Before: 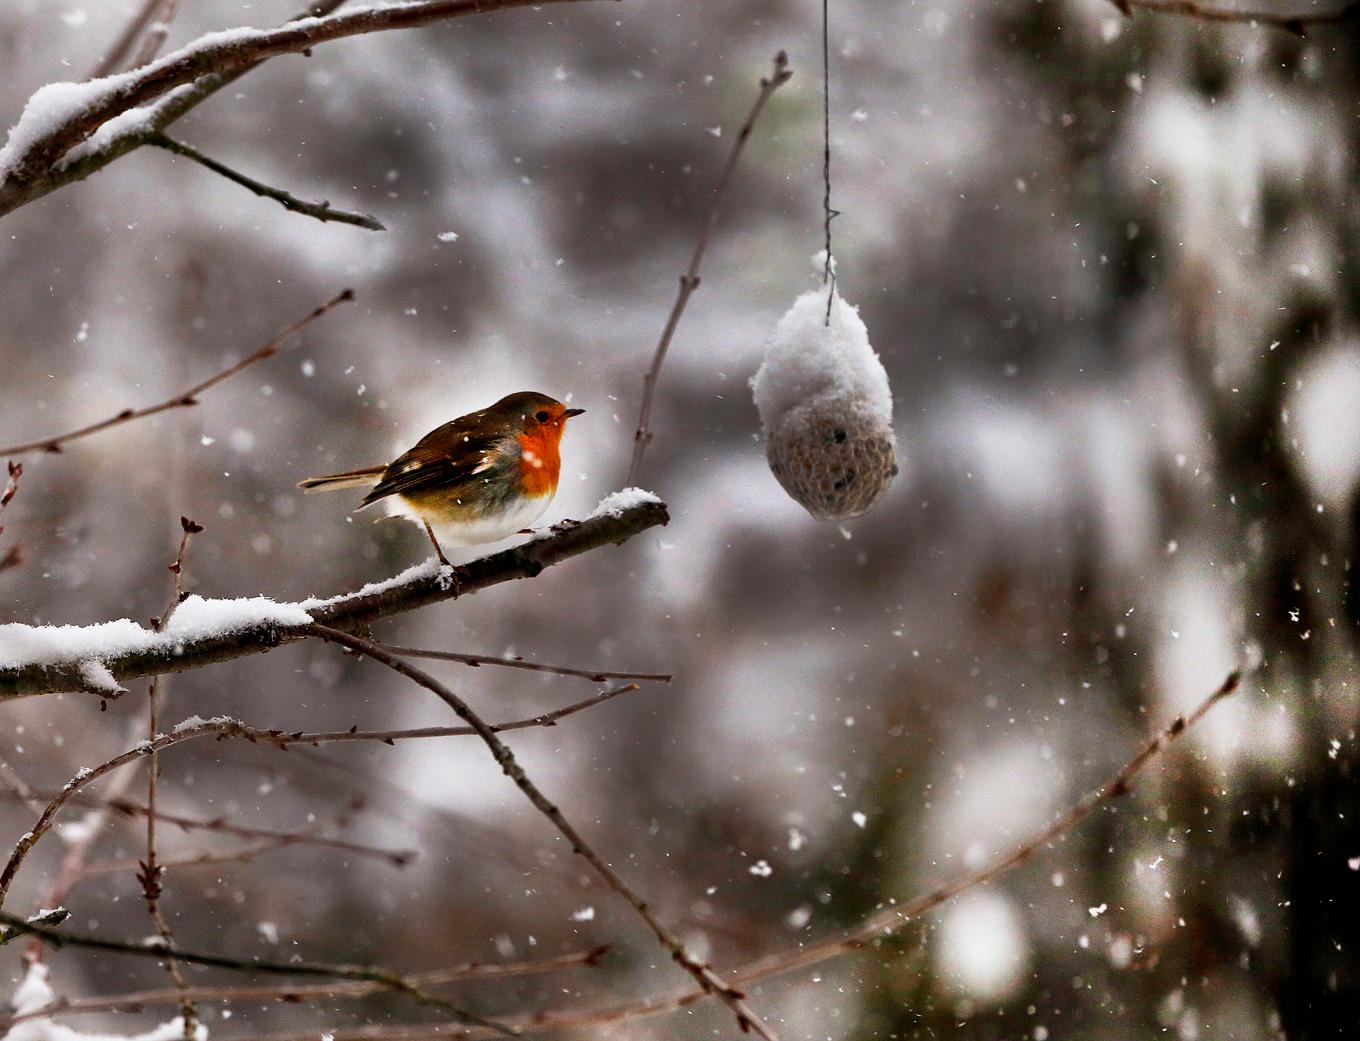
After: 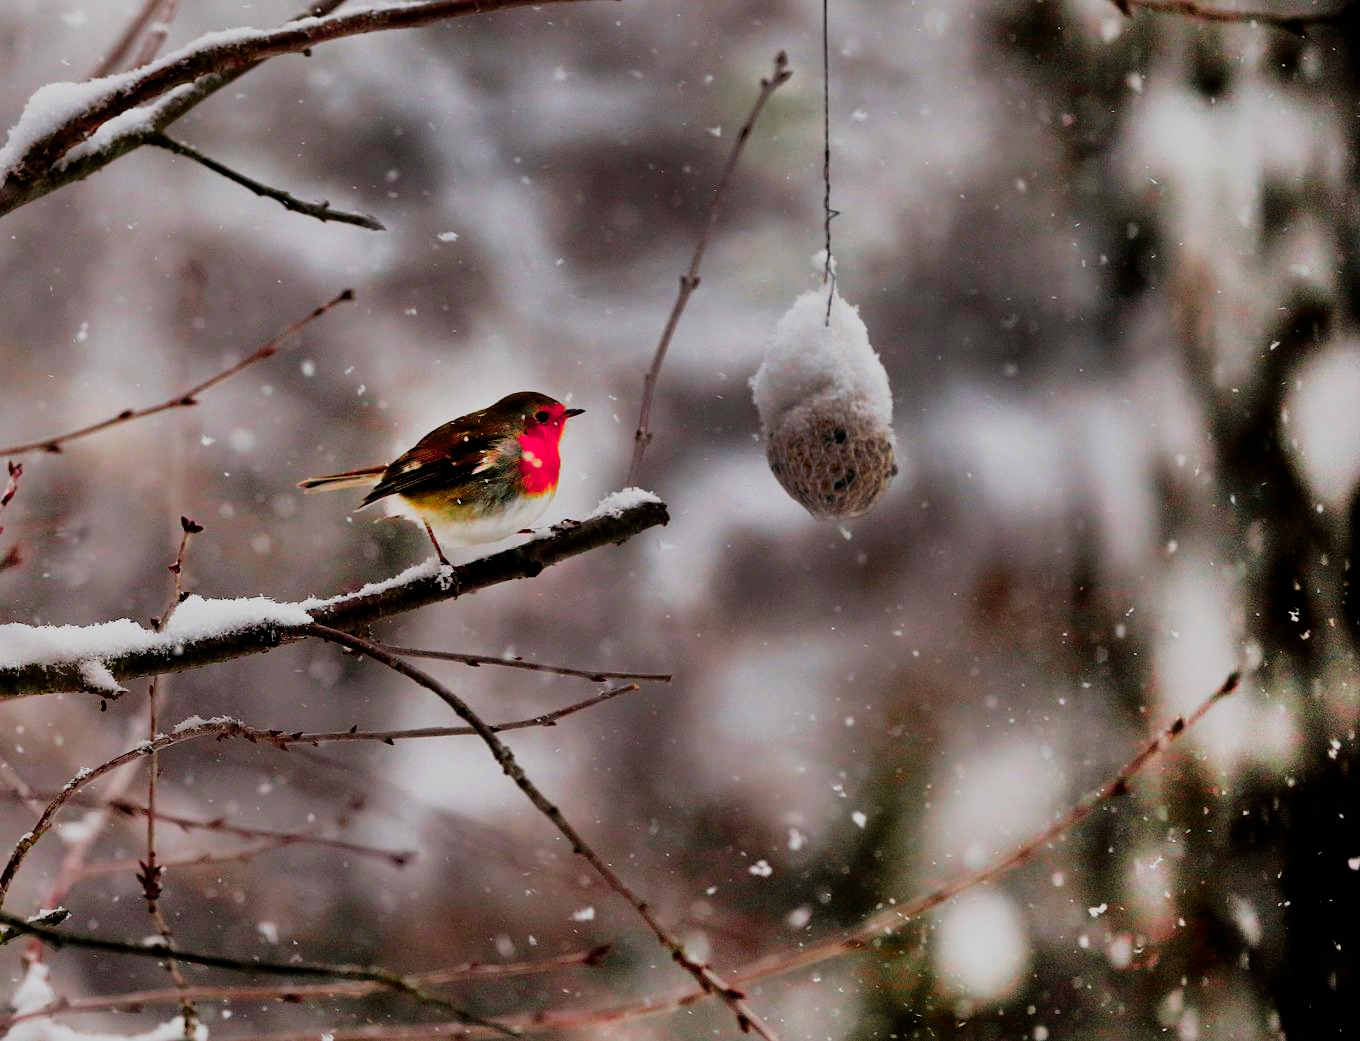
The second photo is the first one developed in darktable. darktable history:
shadows and highlights: shadows 20.91, highlights -35.45, soften with gaussian
color zones: curves: ch0 [(0, 0.533) (0.126, 0.533) (0.234, 0.533) (0.368, 0.357) (0.5, 0.5) (0.625, 0.5) (0.74, 0.637) (0.875, 0.5)]; ch1 [(0.004, 0.708) (0.129, 0.662) (0.25, 0.5) (0.375, 0.331) (0.496, 0.396) (0.625, 0.649) (0.739, 0.26) (0.875, 0.5) (1, 0.478)]; ch2 [(0, 0.409) (0.132, 0.403) (0.236, 0.558) (0.379, 0.448) (0.5, 0.5) (0.625, 0.5) (0.691, 0.39) (0.875, 0.5)]
filmic rgb: black relative exposure -7.65 EV, white relative exposure 4.56 EV, hardness 3.61
